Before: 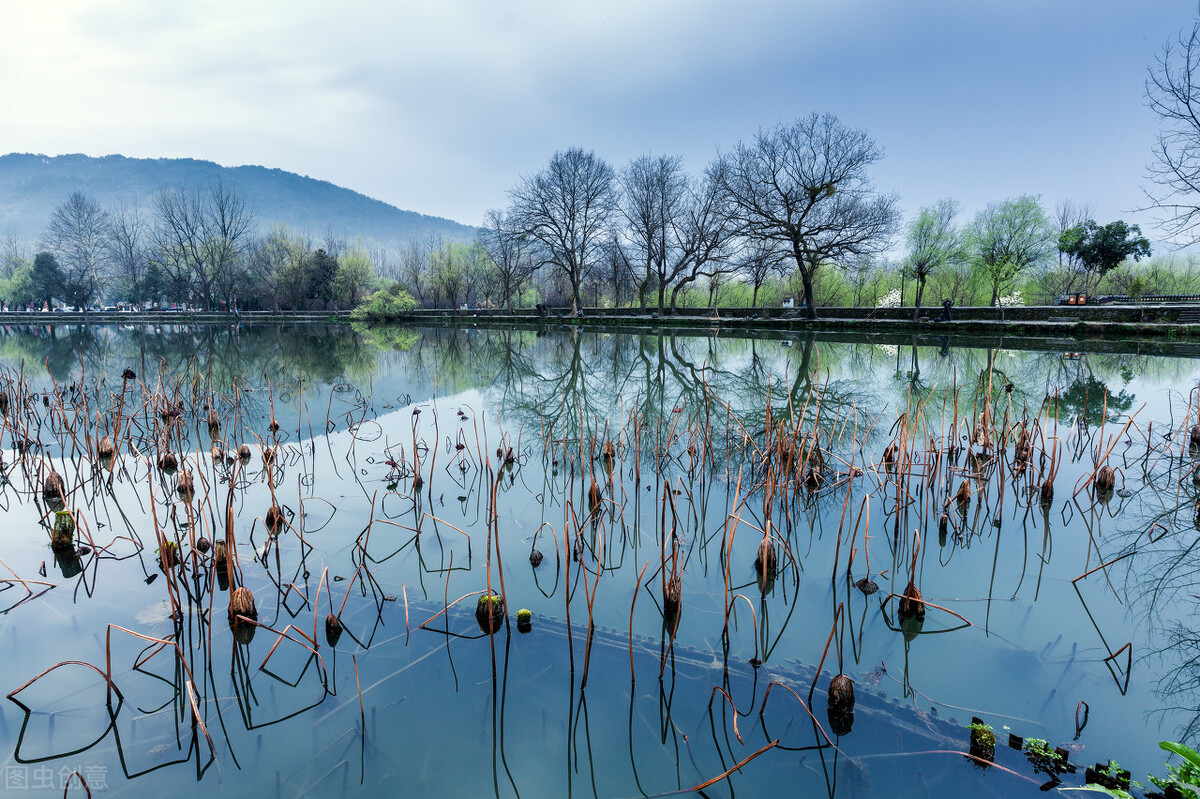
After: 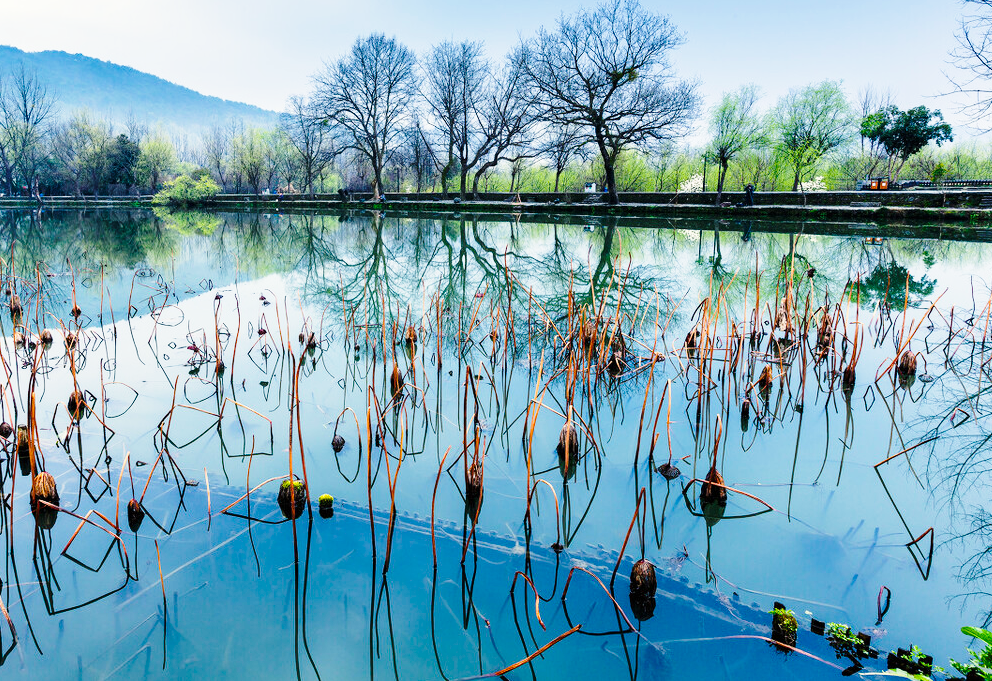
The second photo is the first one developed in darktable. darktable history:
crop: left 16.534%, top 14.458%
base curve: curves: ch0 [(0, 0) (0.028, 0.03) (0.121, 0.232) (0.46, 0.748) (0.859, 0.968) (1, 1)], preserve colors none
color balance rgb: shadows lift › chroma 0.953%, shadows lift › hue 113.04°, highlights gain › chroma 2.025%, highlights gain › hue 64.67°, perceptual saturation grading › global saturation 29.44%, global vibrance 9.691%
